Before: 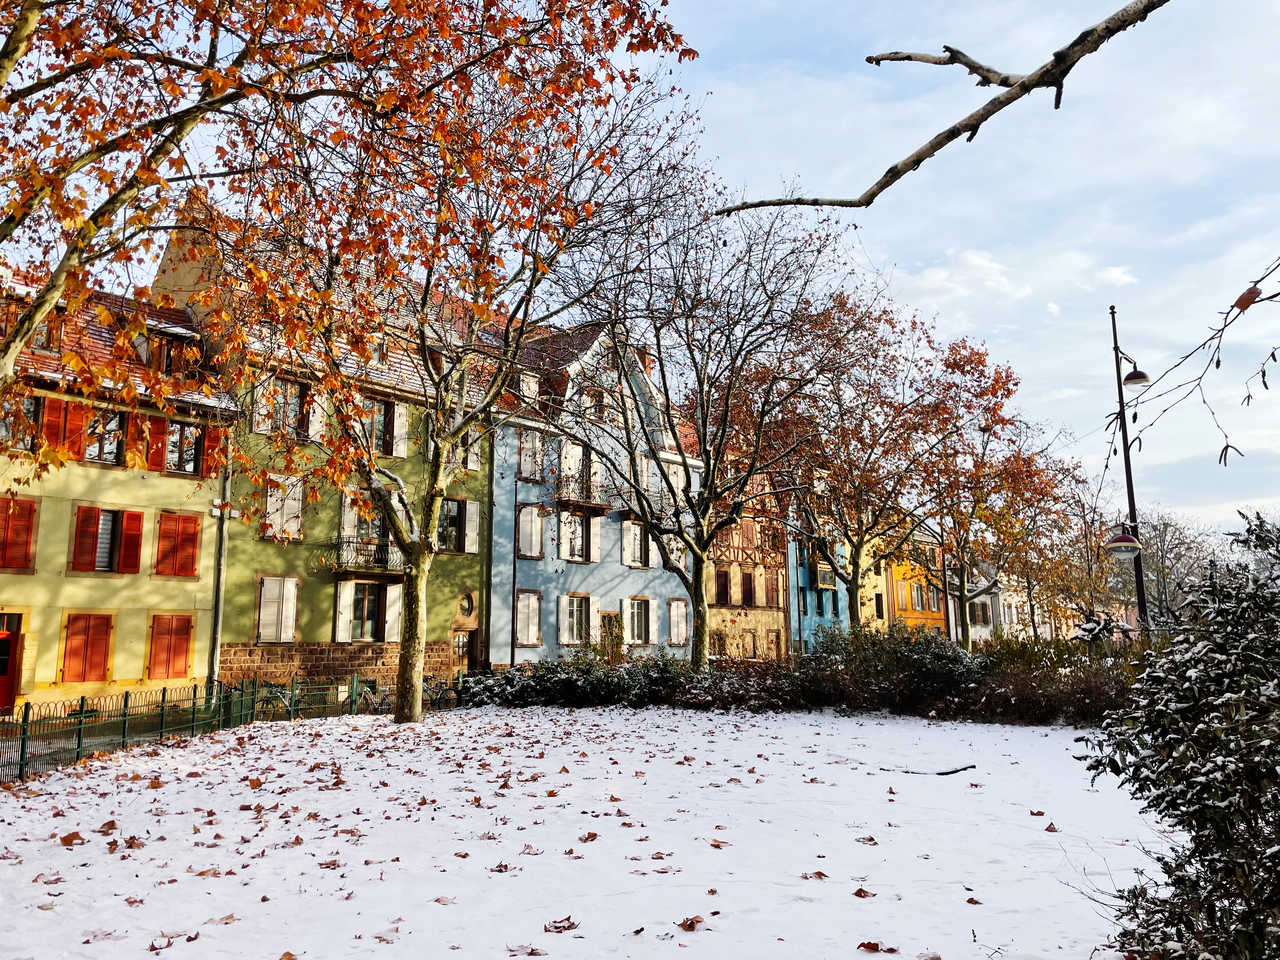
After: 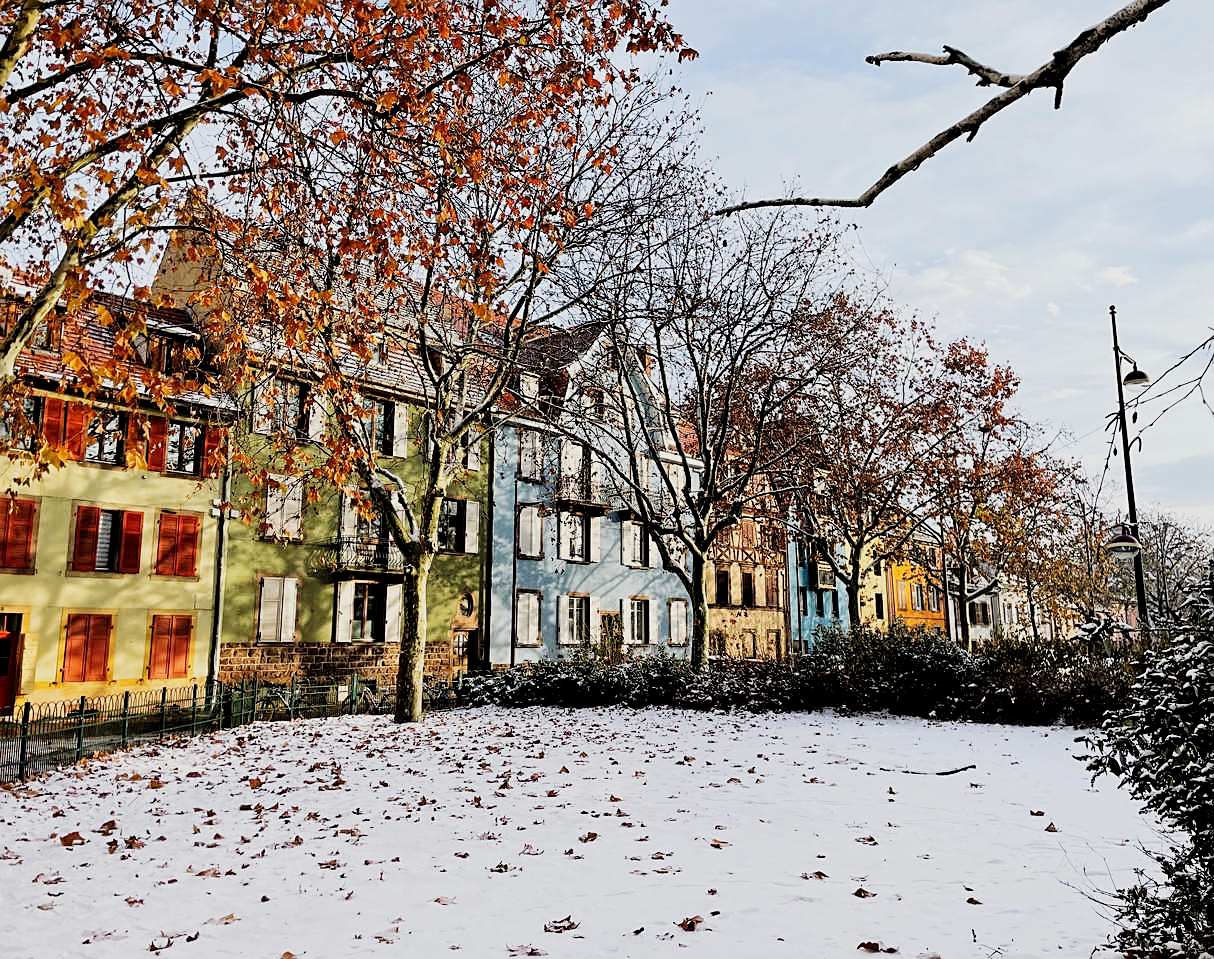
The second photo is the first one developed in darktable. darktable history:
crop and rotate: left 0%, right 5.089%
sharpen: on, module defaults
filmic rgb: black relative exposure -5.06 EV, white relative exposure 3.53 EV, hardness 3.18, contrast 1.19, highlights saturation mix -49.14%, iterations of high-quality reconstruction 0
